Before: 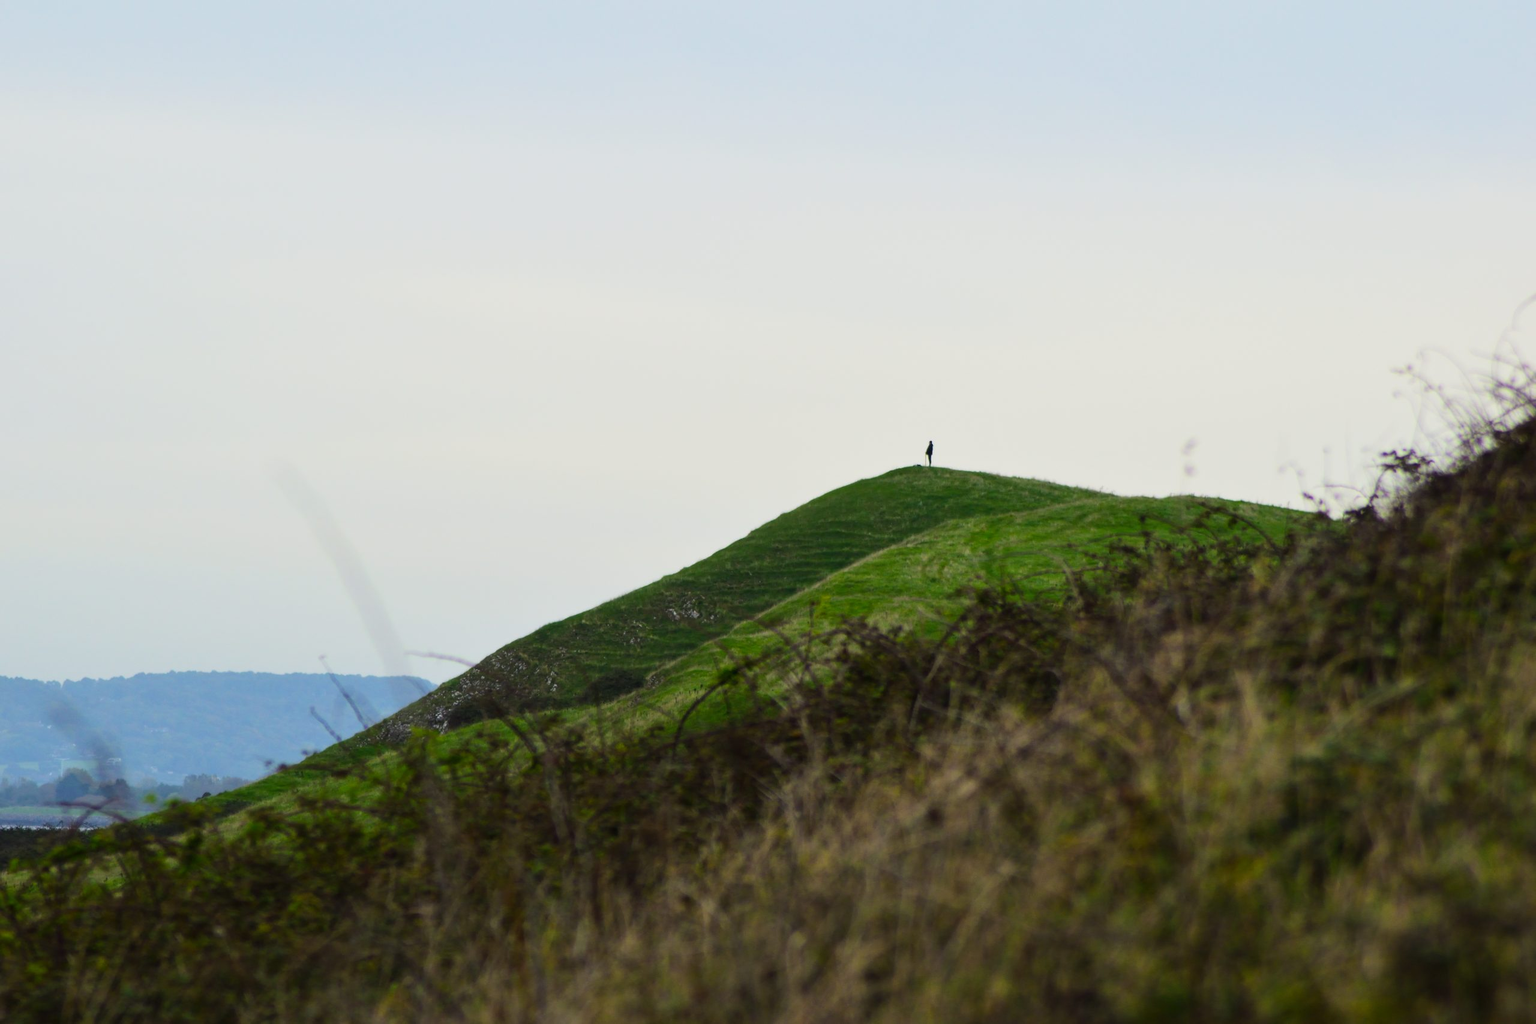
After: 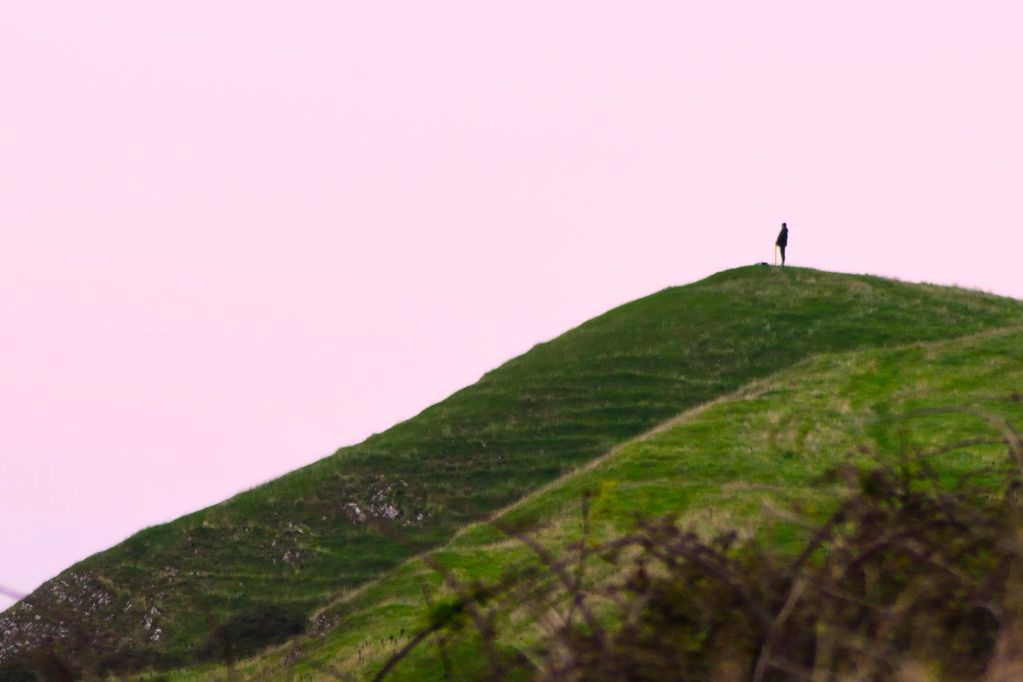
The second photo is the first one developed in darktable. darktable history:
crop: left 30%, top 30%, right 30%, bottom 30%
white balance: red 1.188, blue 1.11
